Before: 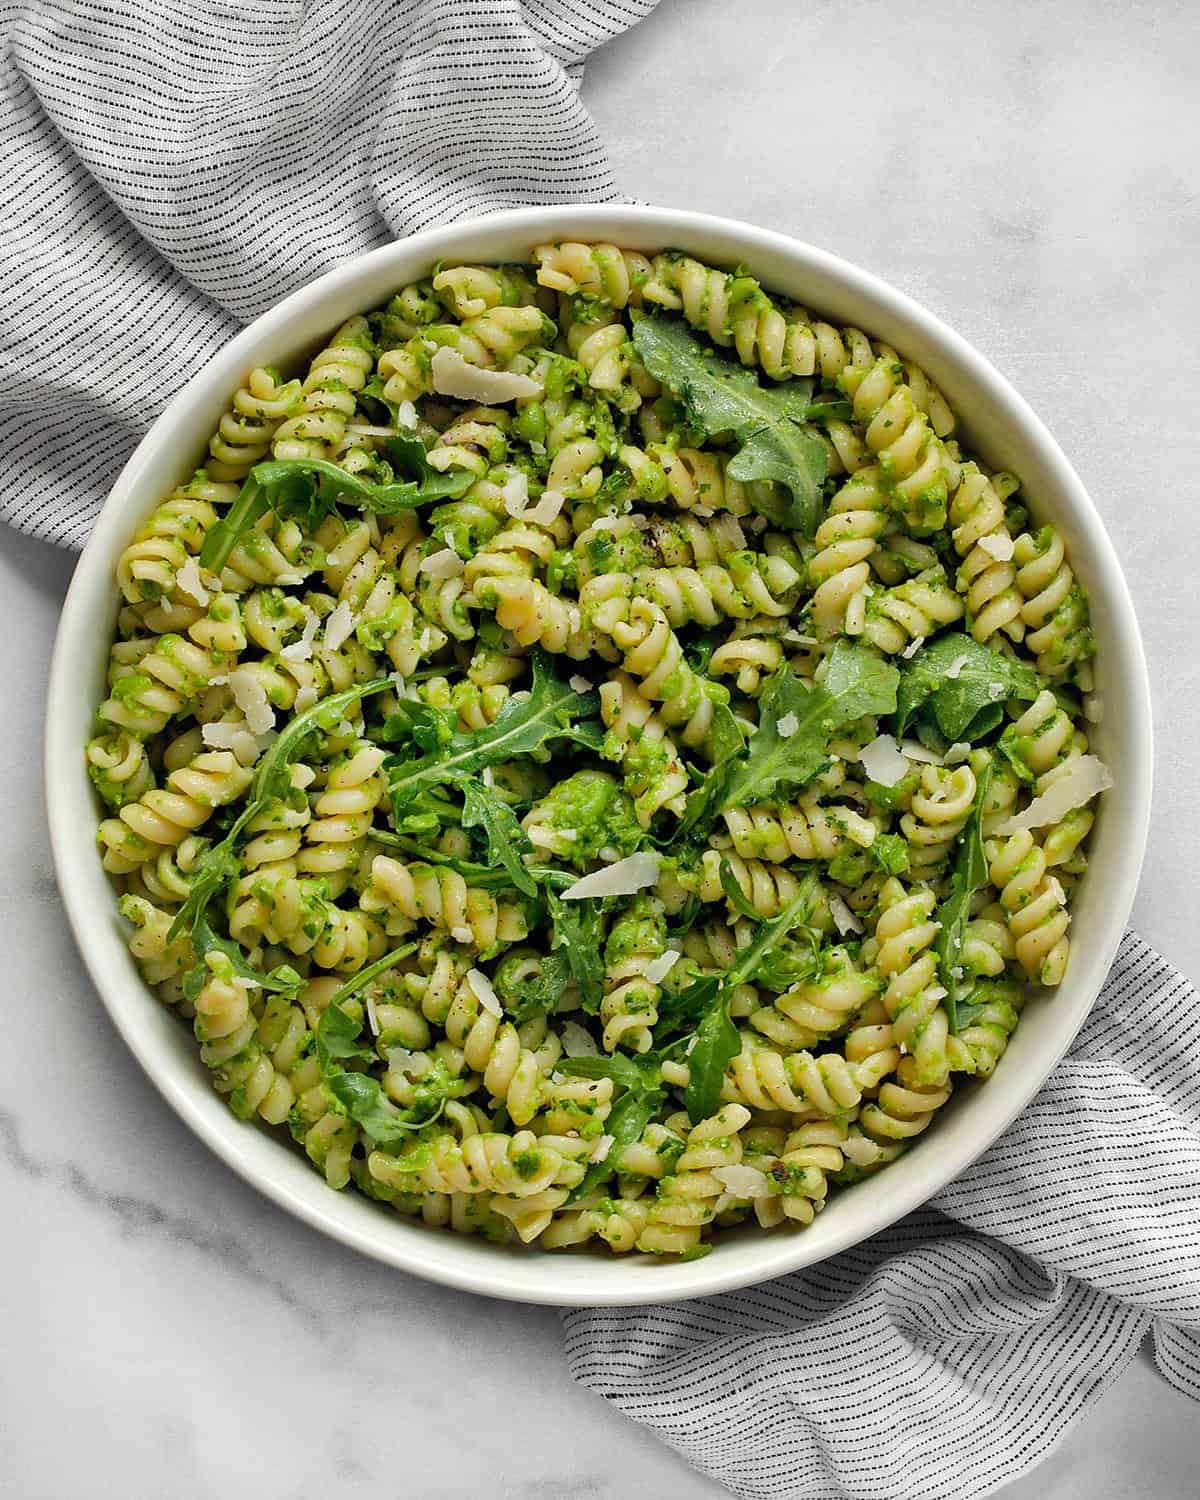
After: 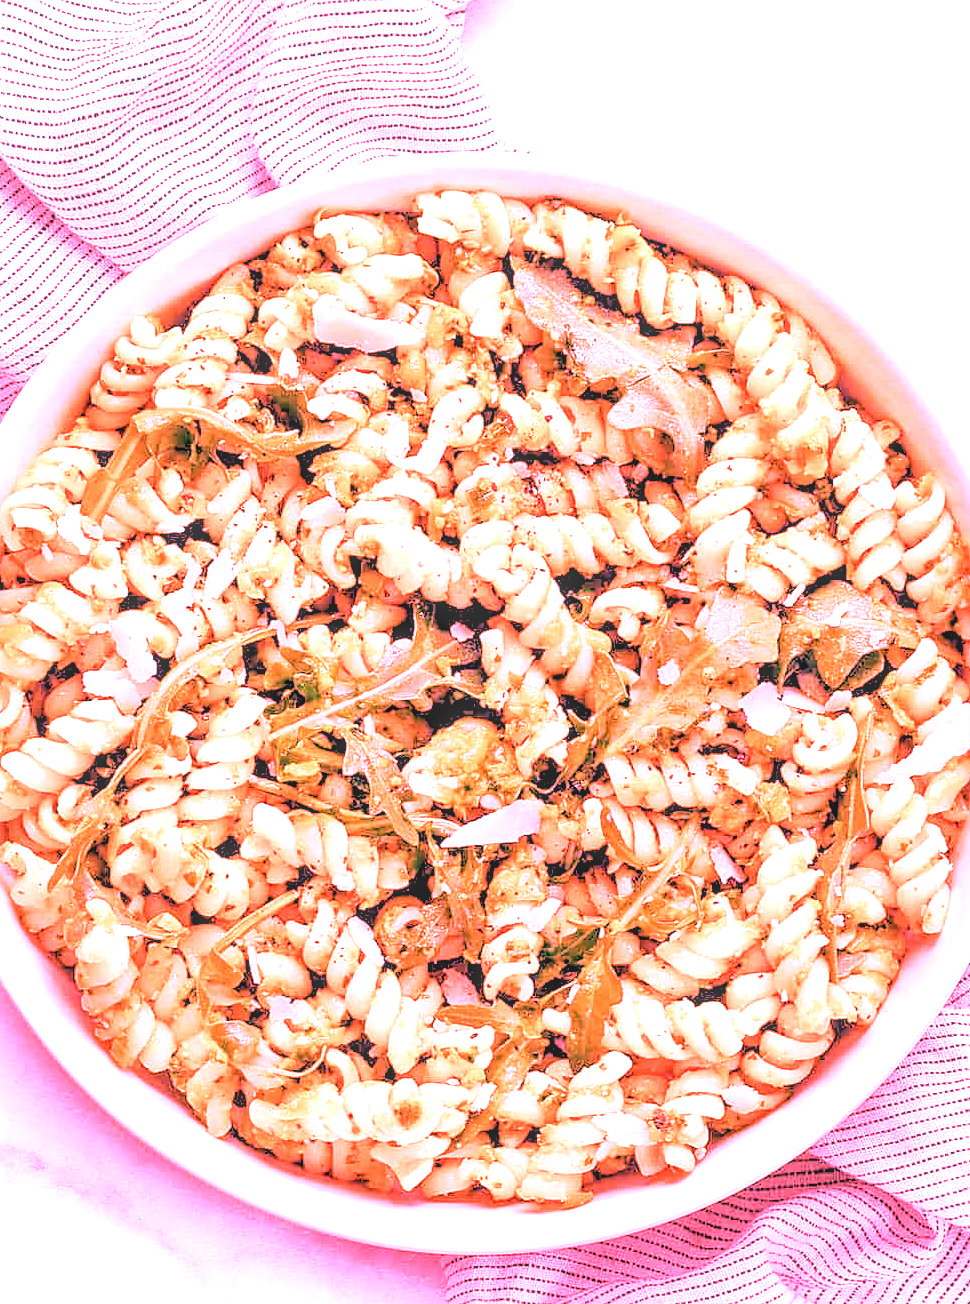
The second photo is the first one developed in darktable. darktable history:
crop: left 9.929%, top 3.475%, right 9.188%, bottom 9.529%
sharpen: amount 0.2
contrast brightness saturation: saturation -0.05
white balance: red 4.26, blue 1.802
local contrast: on, module defaults
color calibration: illuminant as shot in camera, x 0.358, y 0.373, temperature 4628.91 K
exposure: exposure 0.781 EV, compensate highlight preservation false
rgb levels: preserve colors sum RGB, levels [[0.038, 0.433, 0.934], [0, 0.5, 1], [0, 0.5, 1]]
